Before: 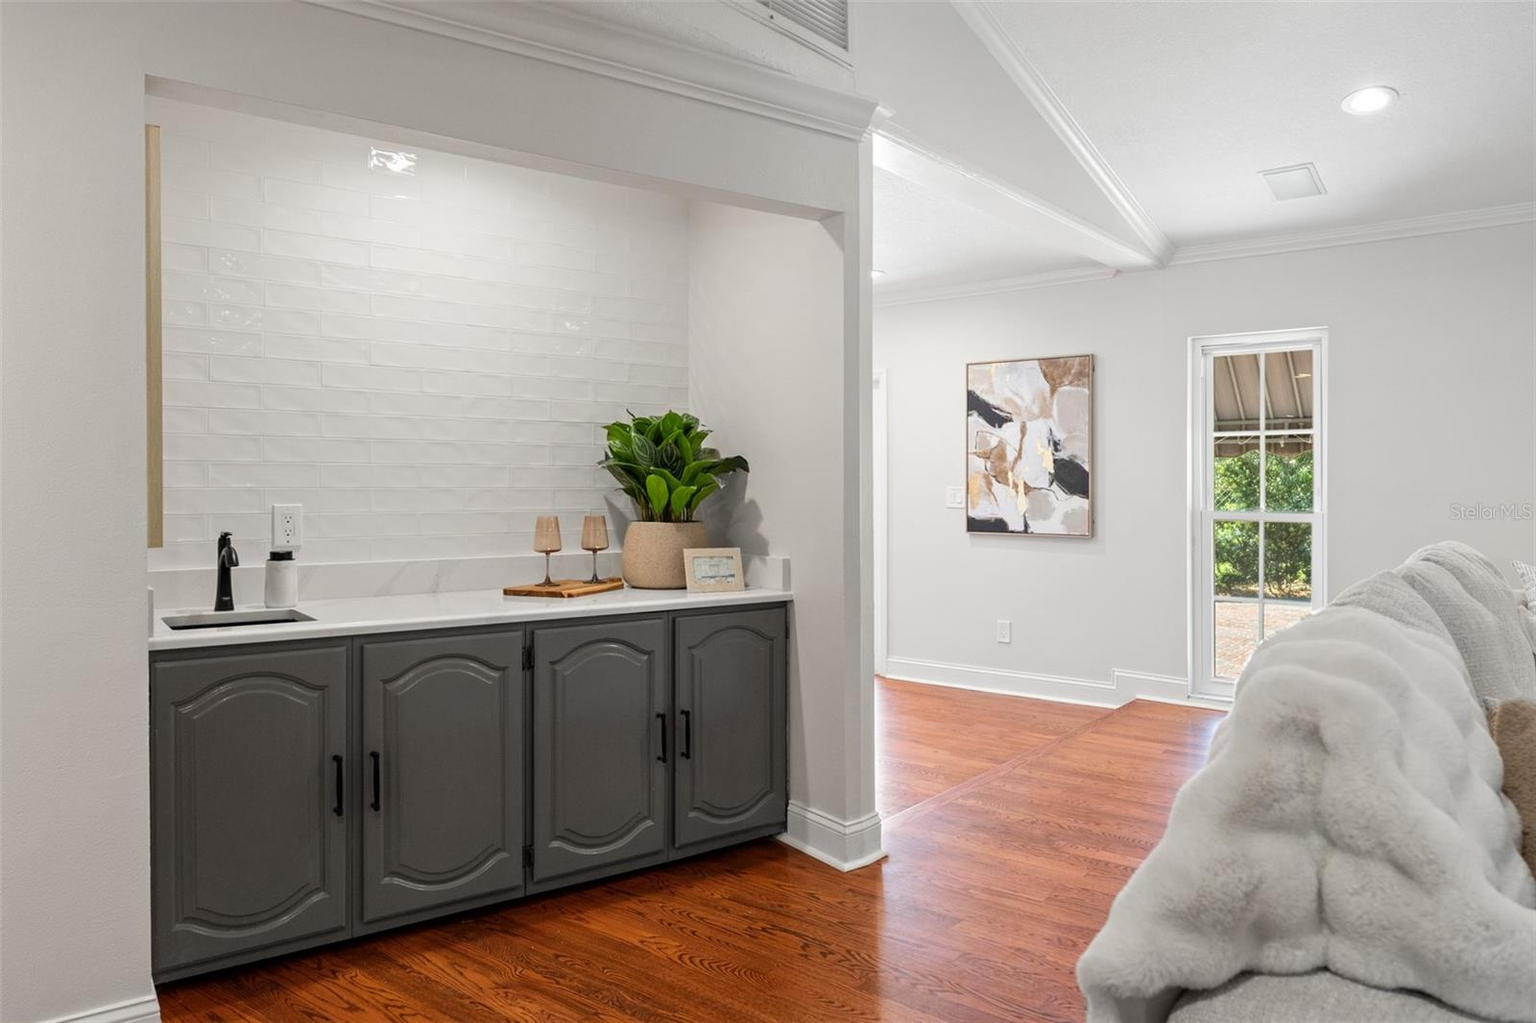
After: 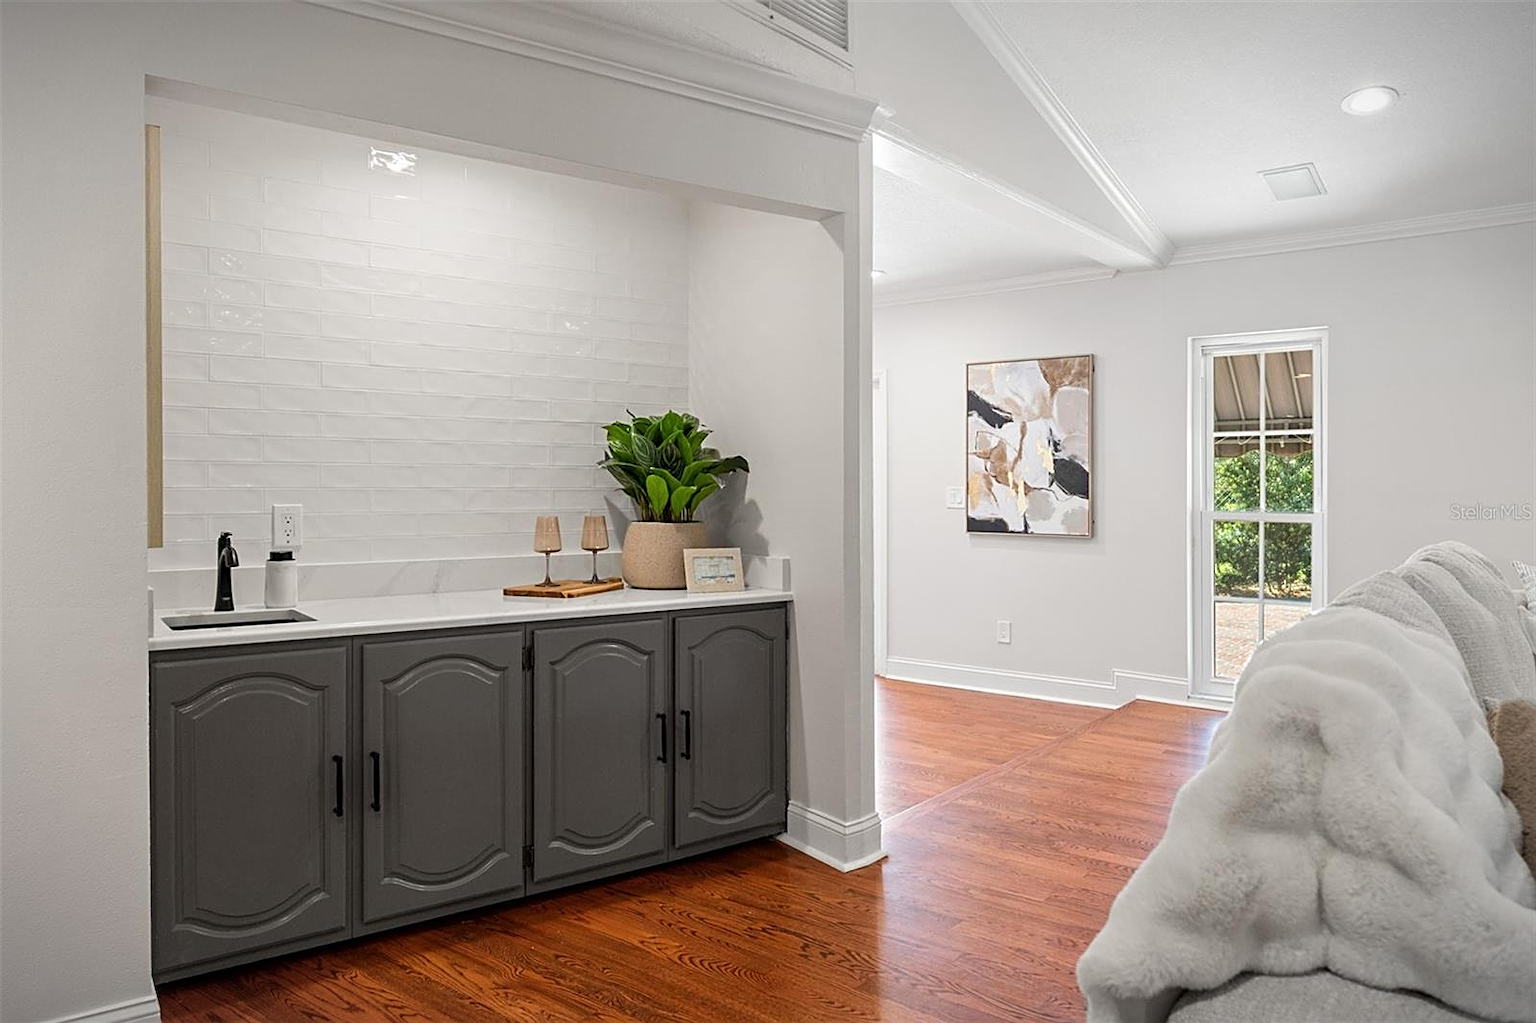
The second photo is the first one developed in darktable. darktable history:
sharpen: on, module defaults
vignetting: fall-off start 99.73%, width/height ratio 1.323, unbound false
